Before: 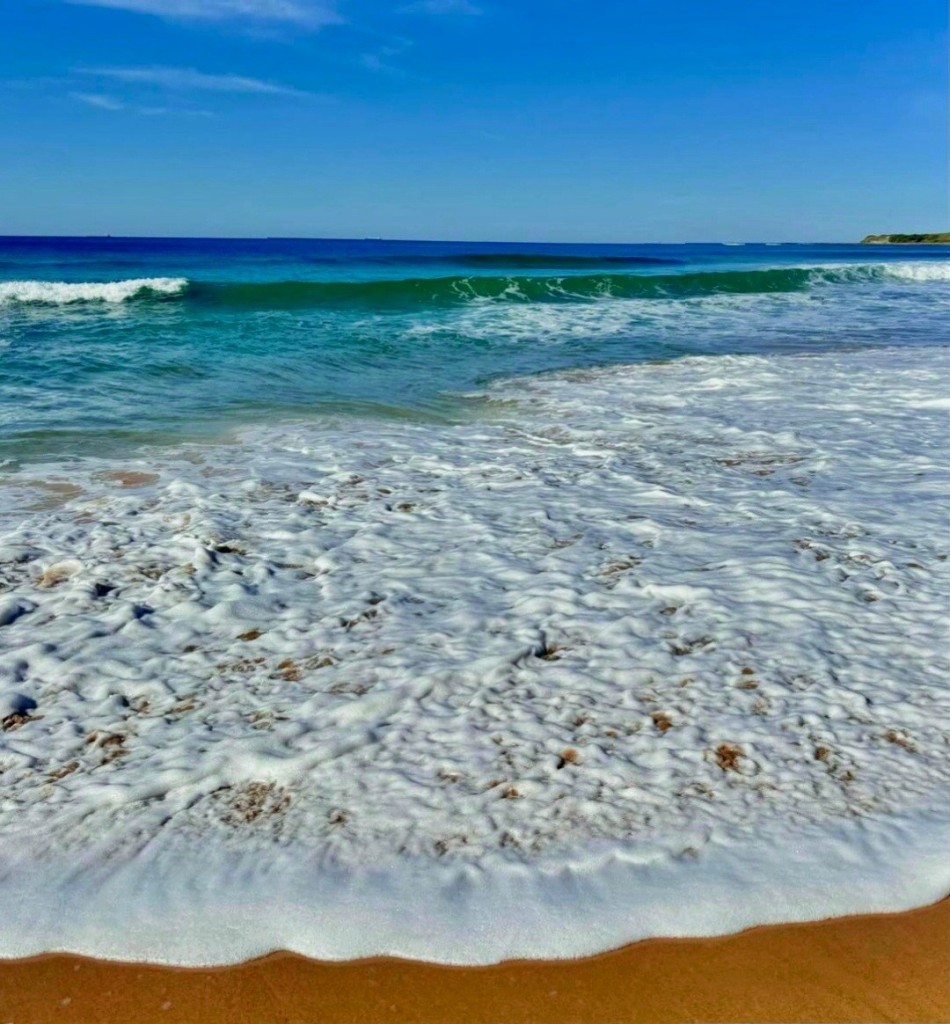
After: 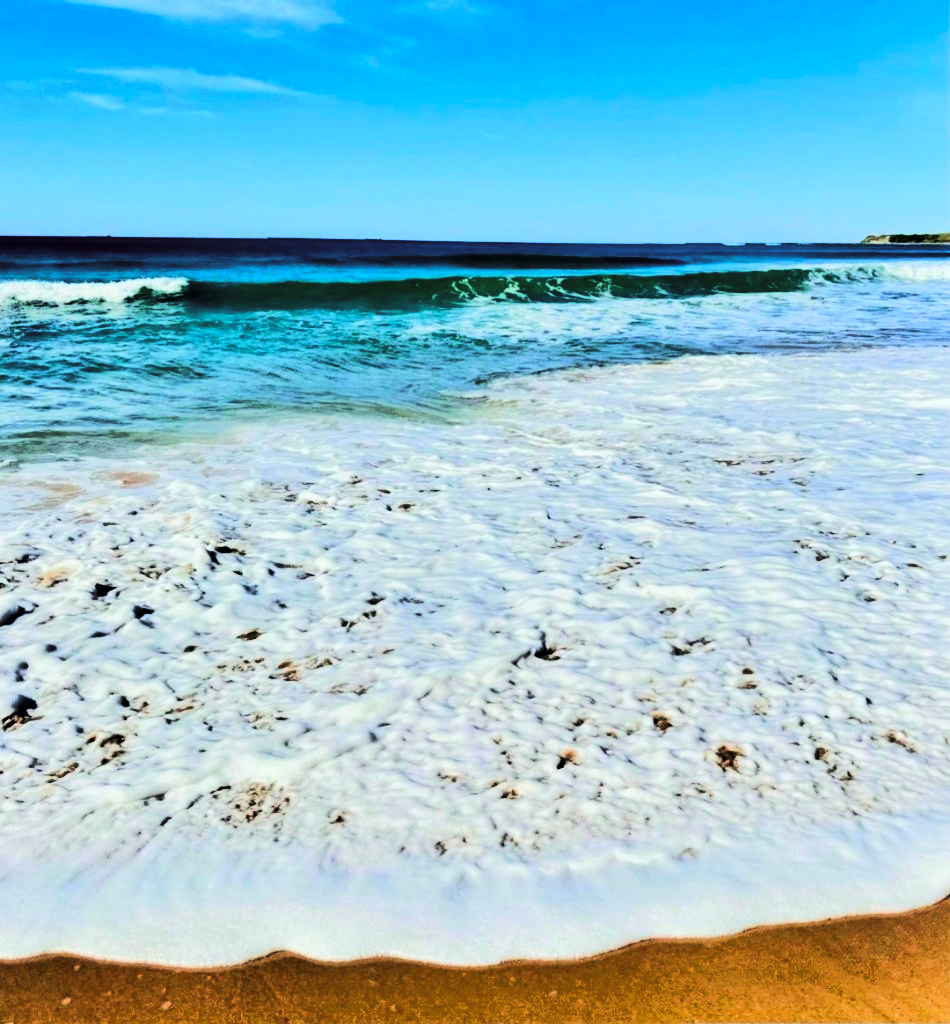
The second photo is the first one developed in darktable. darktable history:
tone curve: curves: ch0 [(0, 0) (0.086, 0.006) (0.148, 0.021) (0.245, 0.105) (0.374, 0.401) (0.444, 0.631) (0.778, 0.915) (1, 1)], color space Lab, linked channels, preserve colors none
contrast brightness saturation: saturation -0.05
